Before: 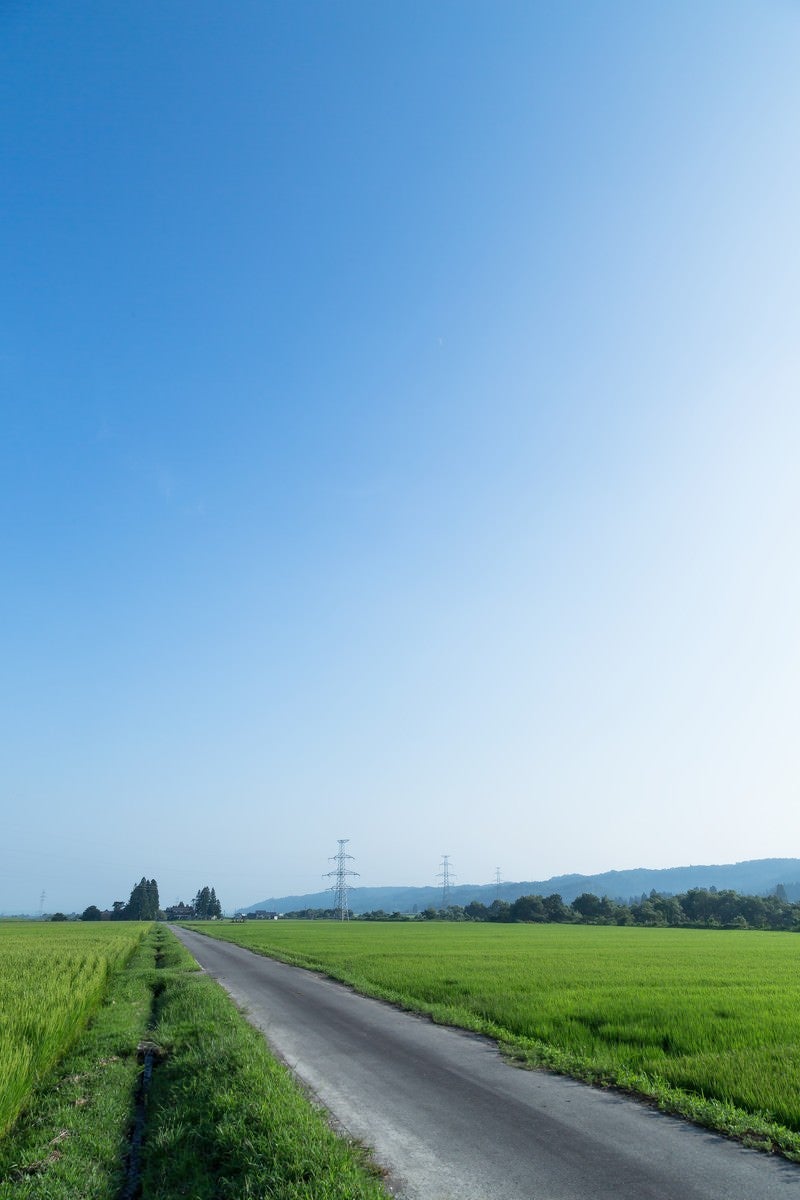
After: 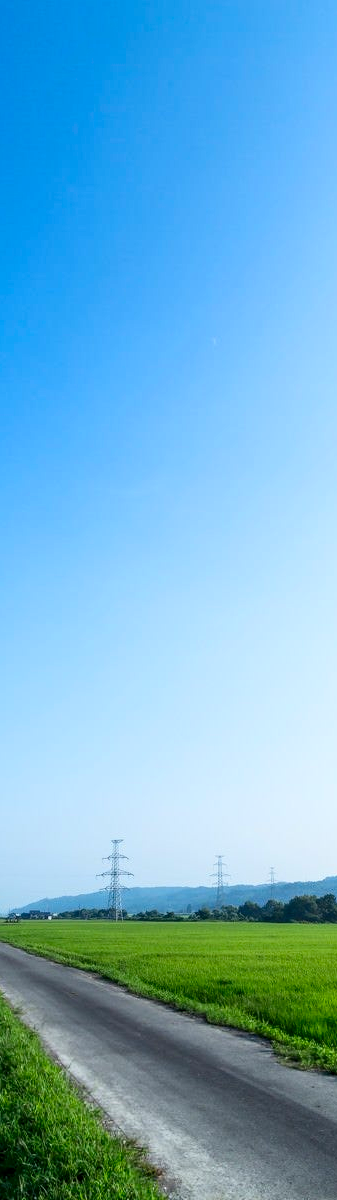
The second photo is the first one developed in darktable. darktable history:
crop: left 28.264%, right 29.587%
contrast brightness saturation: contrast 0.163, saturation 0.327
local contrast: on, module defaults
